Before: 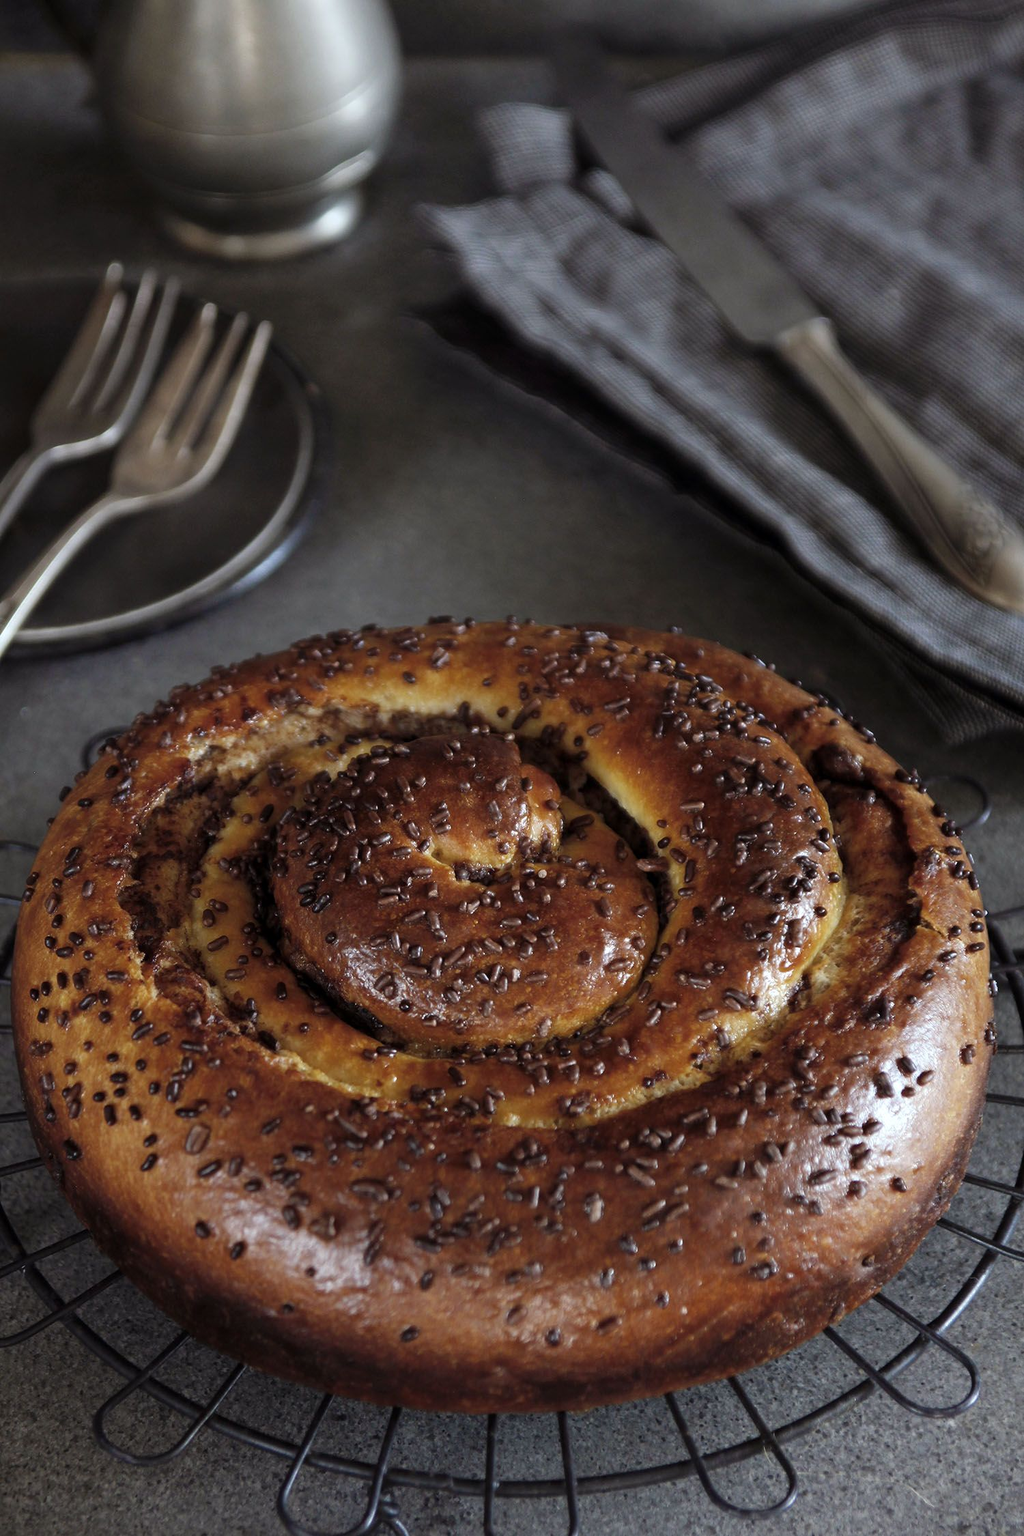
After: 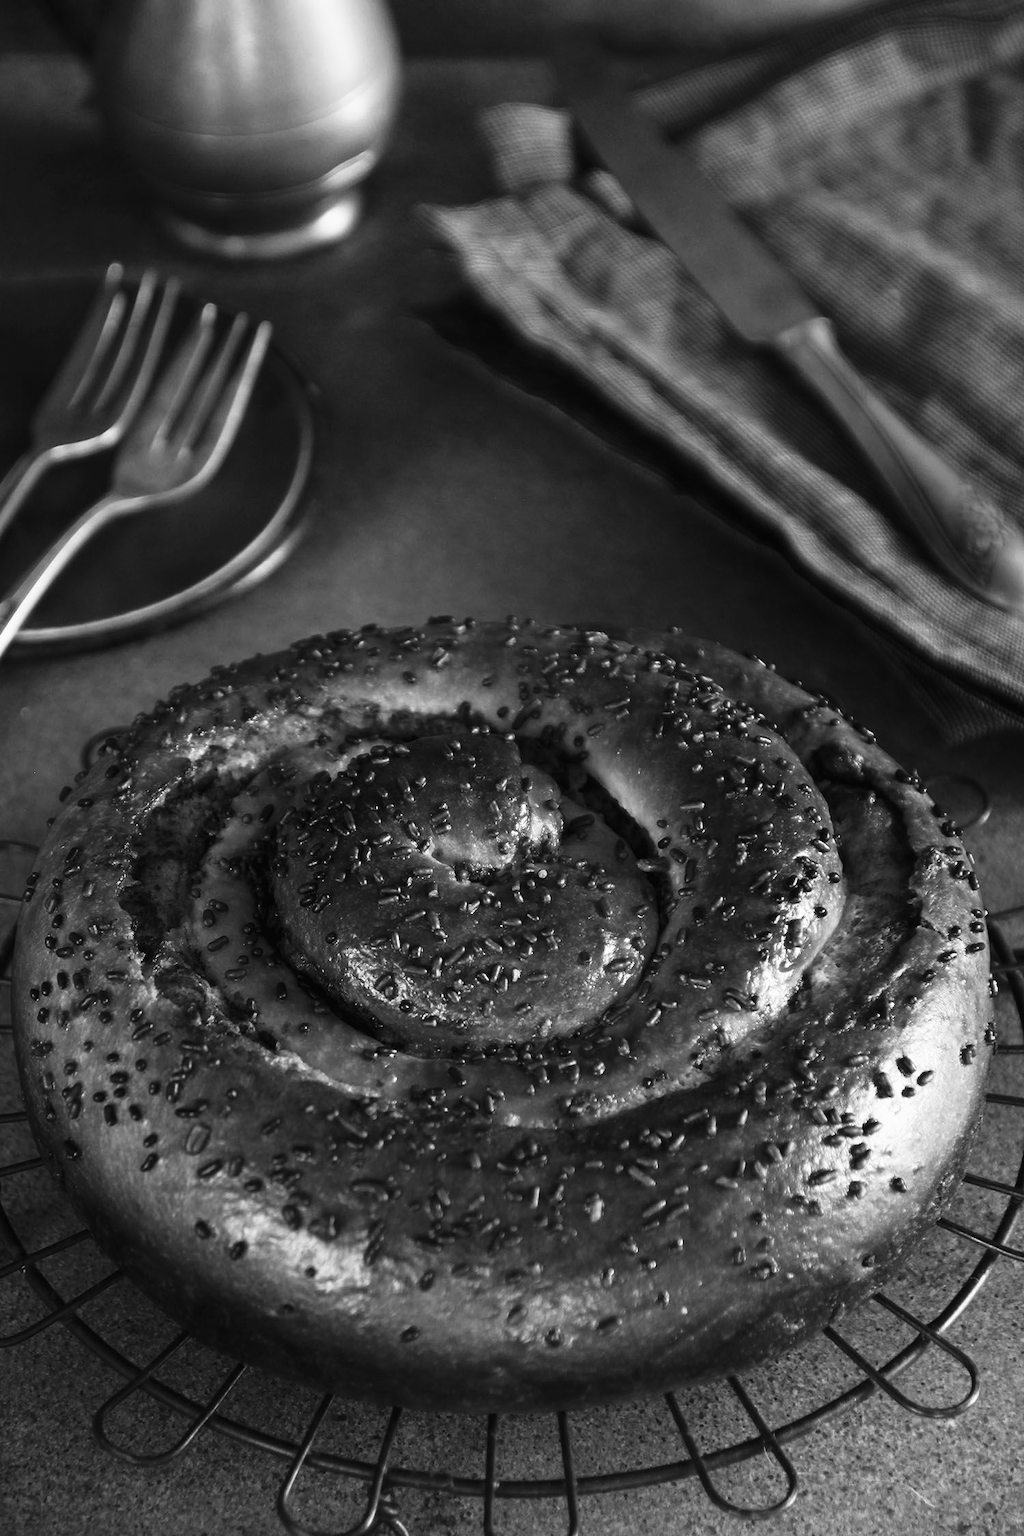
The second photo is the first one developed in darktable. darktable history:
tone curve: curves: ch0 [(0, 0.013) (0.198, 0.175) (0.512, 0.582) (0.625, 0.754) (0.81, 0.934) (1, 1)], color space Lab, linked channels, preserve colors none
color calibration "t3mujinpack channel mixer": output gray [0.22, 0.42, 0.37, 0], gray › normalize channels true, illuminant same as pipeline (D50), adaptation XYZ, x 0.346, y 0.359, gamut compression 0
